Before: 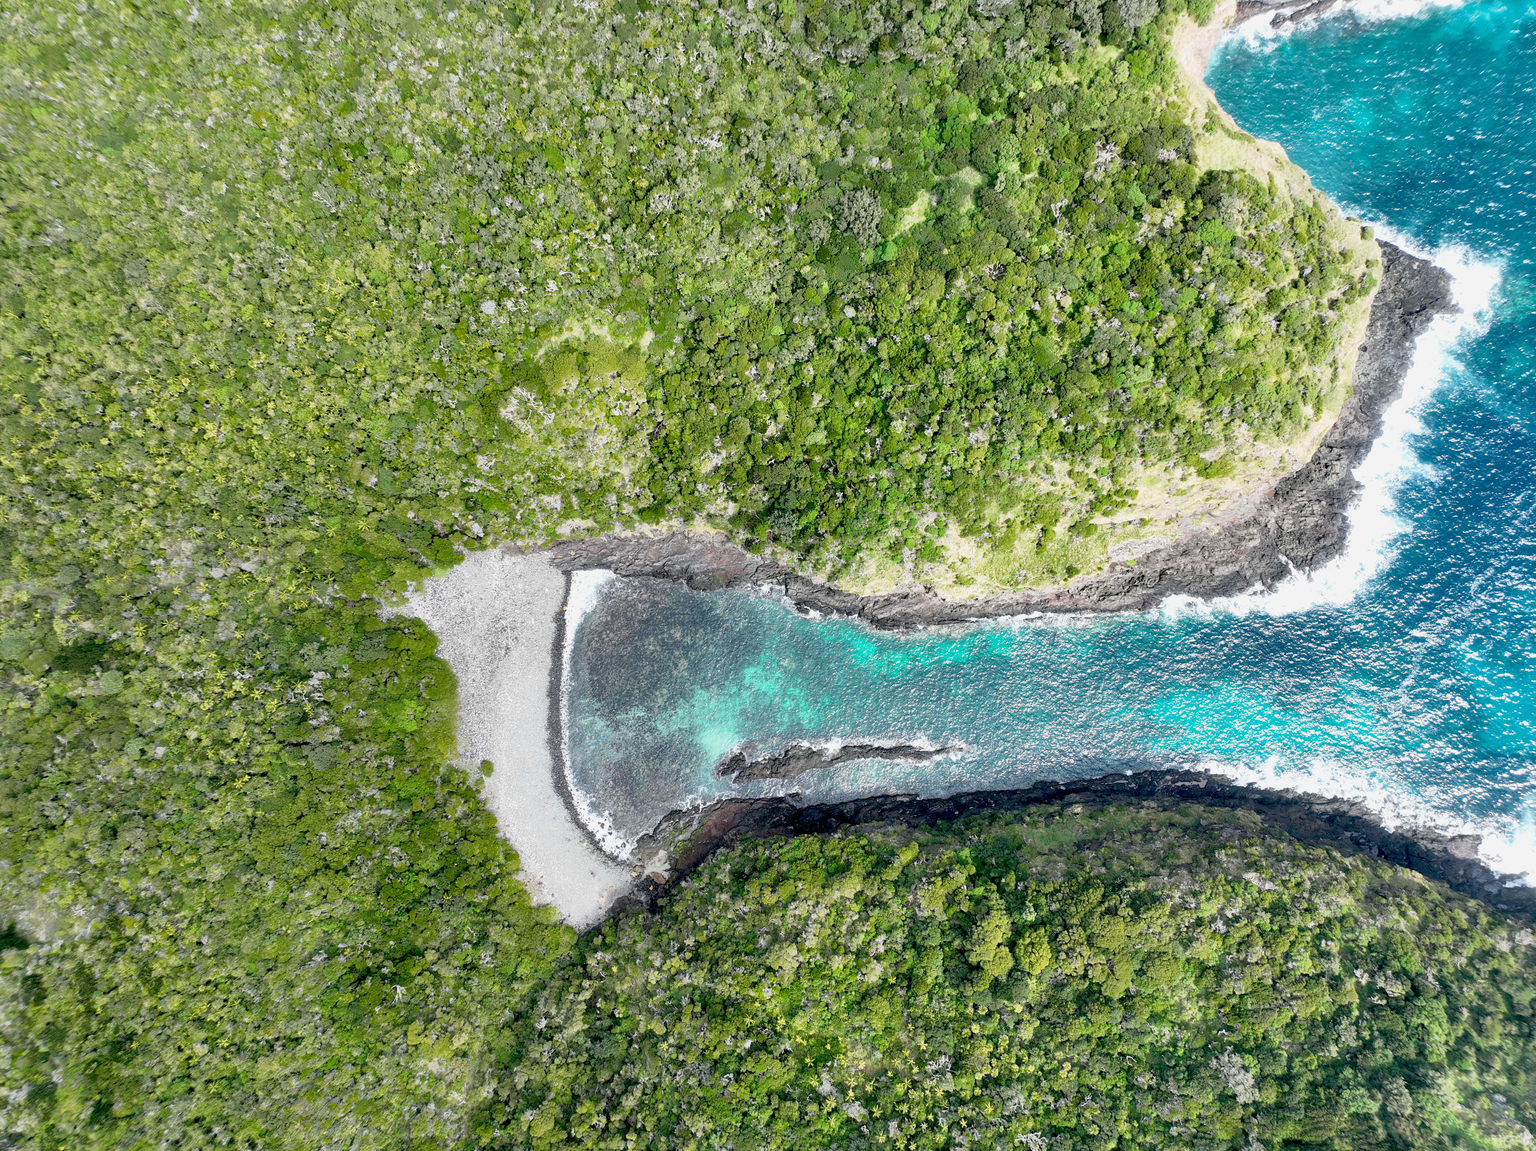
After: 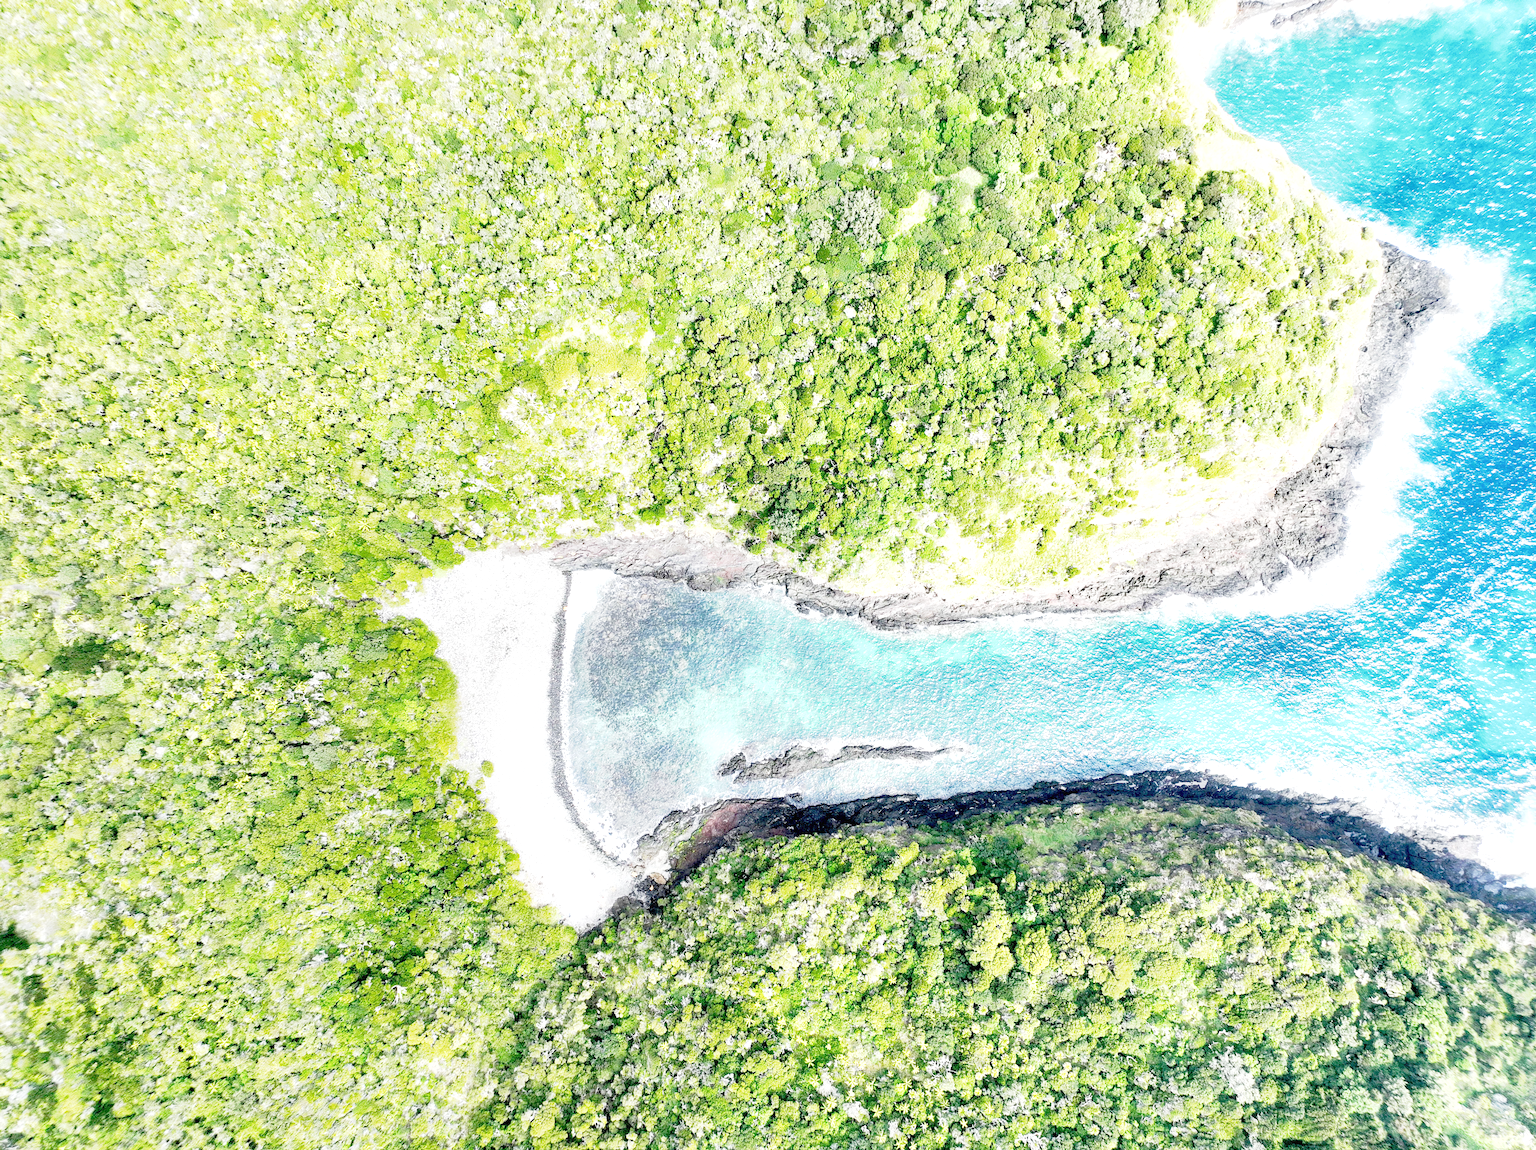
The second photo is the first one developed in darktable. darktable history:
tone equalizer: -8 EV -0.397 EV, -7 EV -0.399 EV, -6 EV -0.361 EV, -5 EV -0.223 EV, -3 EV 0.212 EV, -2 EV 0.31 EV, -1 EV 0.407 EV, +0 EV 0.433 EV
exposure: black level correction 0, exposure 1 EV, compensate highlight preservation false
base curve: curves: ch0 [(0, 0) (0.088, 0.125) (0.176, 0.251) (0.354, 0.501) (0.613, 0.749) (1, 0.877)], preserve colors none
